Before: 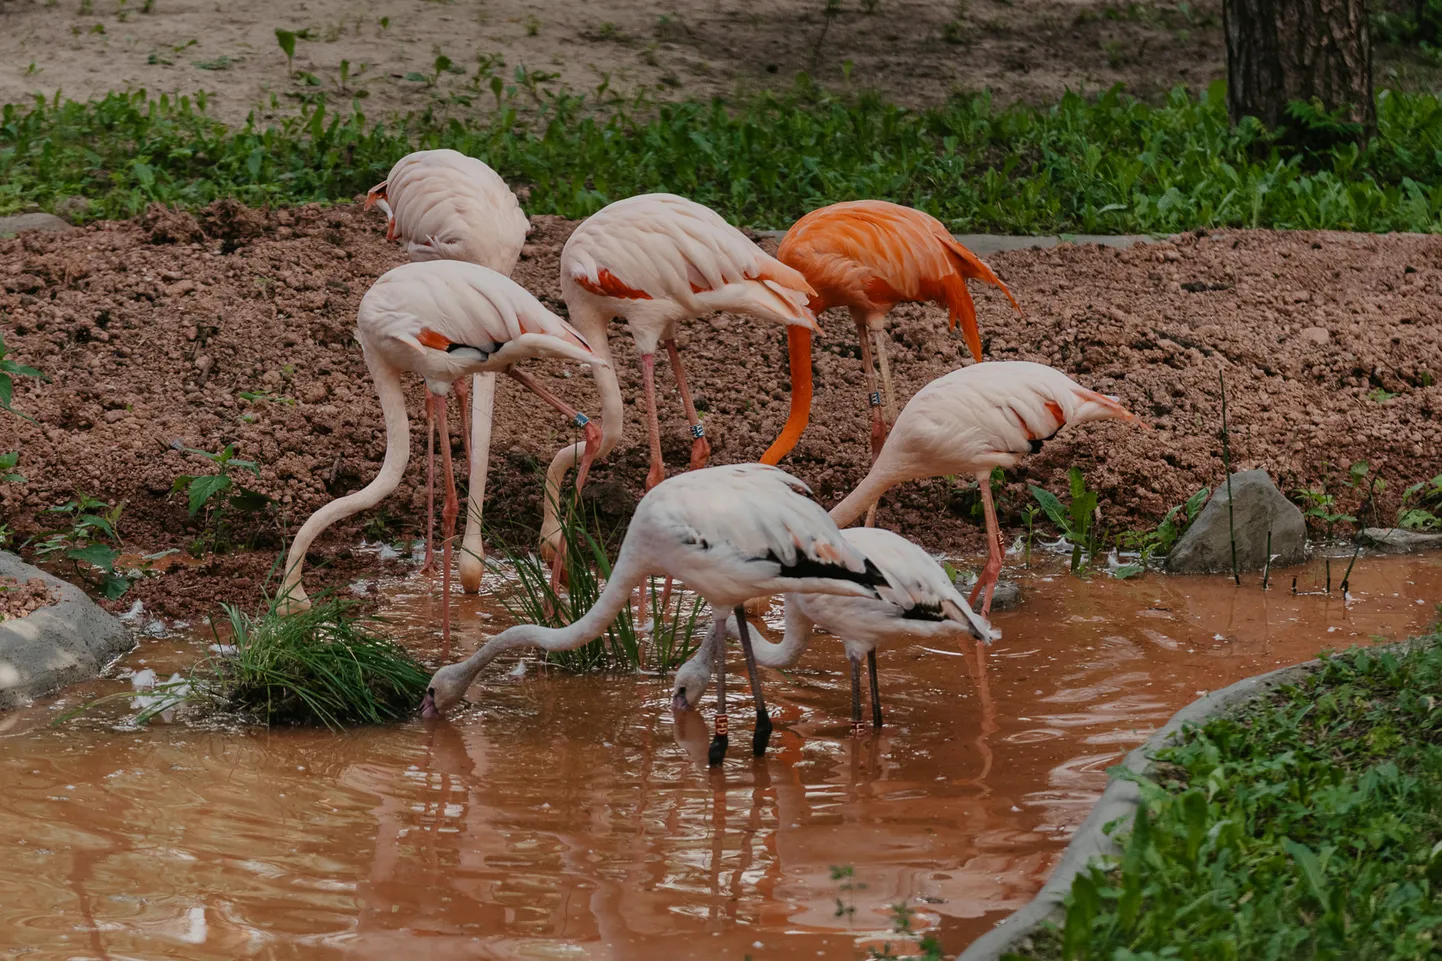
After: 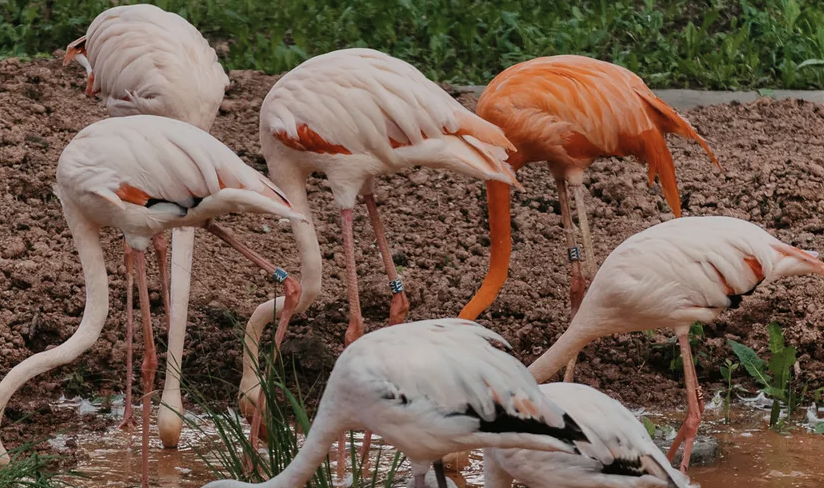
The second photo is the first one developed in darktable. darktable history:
shadows and highlights: soften with gaussian
color zones: curves: ch0 [(0, 0.5) (0.143, 0.5) (0.286, 0.5) (0.429, 0.504) (0.571, 0.5) (0.714, 0.509) (0.857, 0.5) (1, 0.5)]; ch1 [(0, 0.425) (0.143, 0.425) (0.286, 0.375) (0.429, 0.405) (0.571, 0.5) (0.714, 0.47) (0.857, 0.425) (1, 0.435)]; ch2 [(0, 0.5) (0.143, 0.5) (0.286, 0.5) (0.429, 0.517) (0.571, 0.5) (0.714, 0.51) (0.857, 0.5) (1, 0.5)]
crop: left 20.94%, top 15.132%, right 21.895%, bottom 34.066%
